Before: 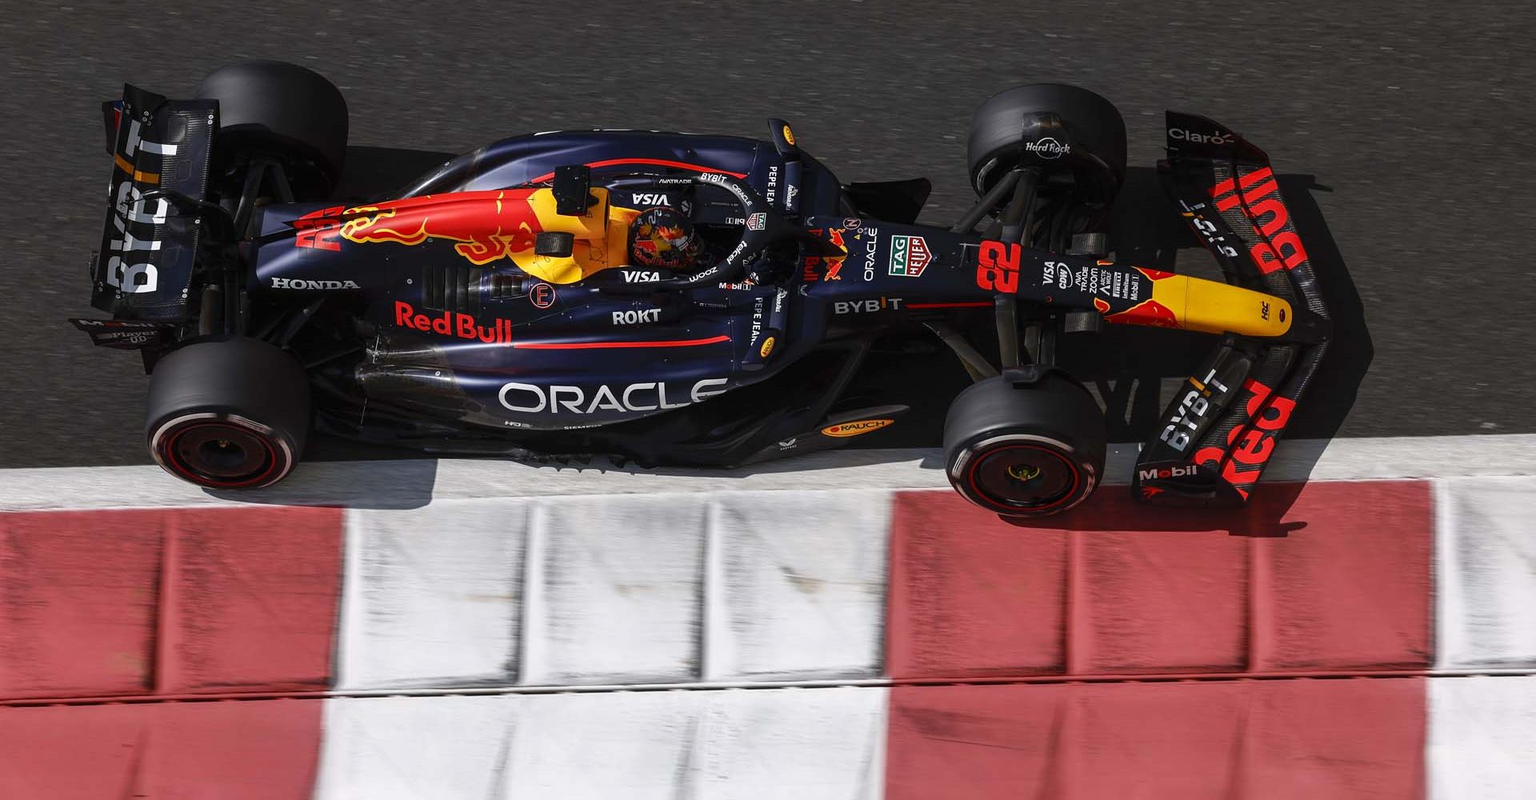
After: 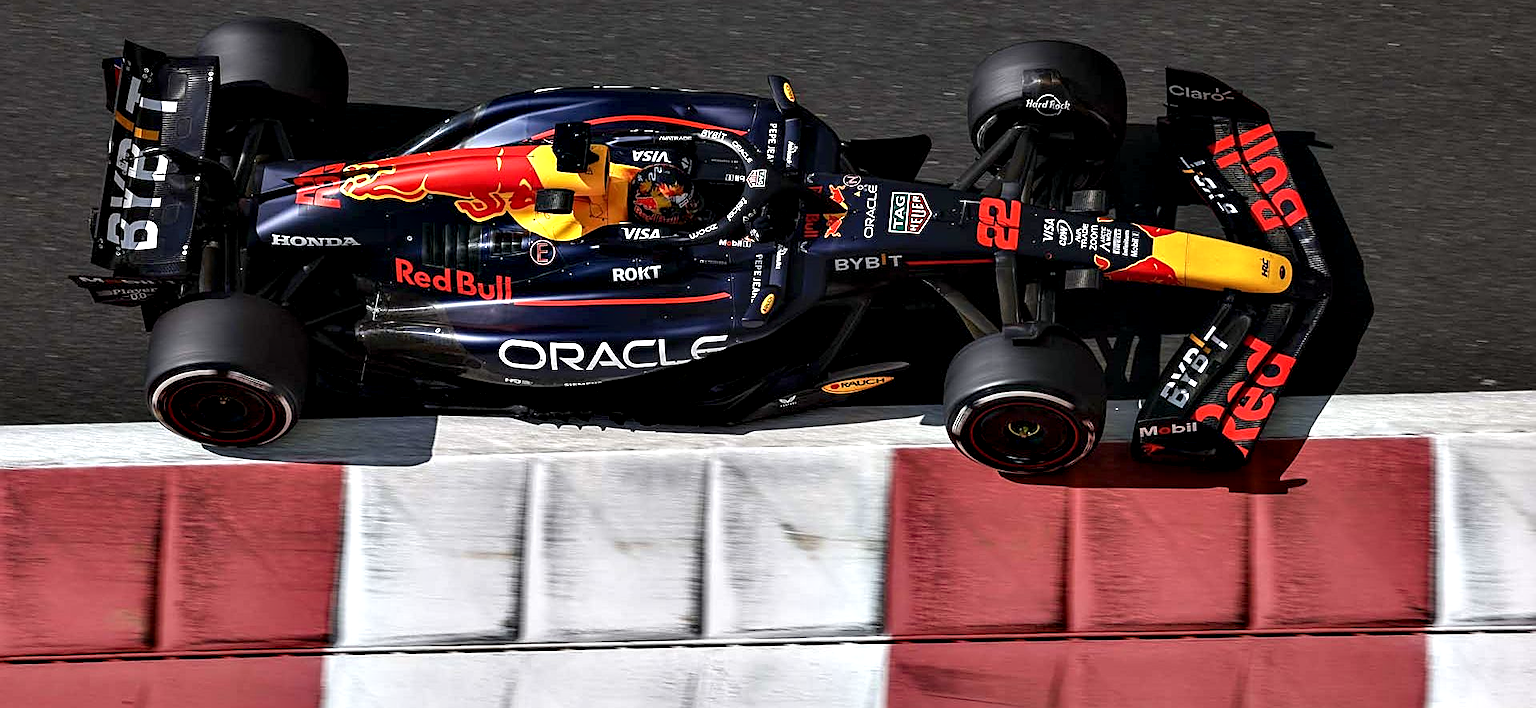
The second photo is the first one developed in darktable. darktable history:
crop and rotate: top 5.449%, bottom 5.922%
sharpen: on, module defaults
contrast equalizer: octaves 7, y [[0.6 ×6], [0.55 ×6], [0 ×6], [0 ×6], [0 ×6]]
shadows and highlights: radius 128.04, shadows 21.08, highlights -21.2, low approximation 0.01
